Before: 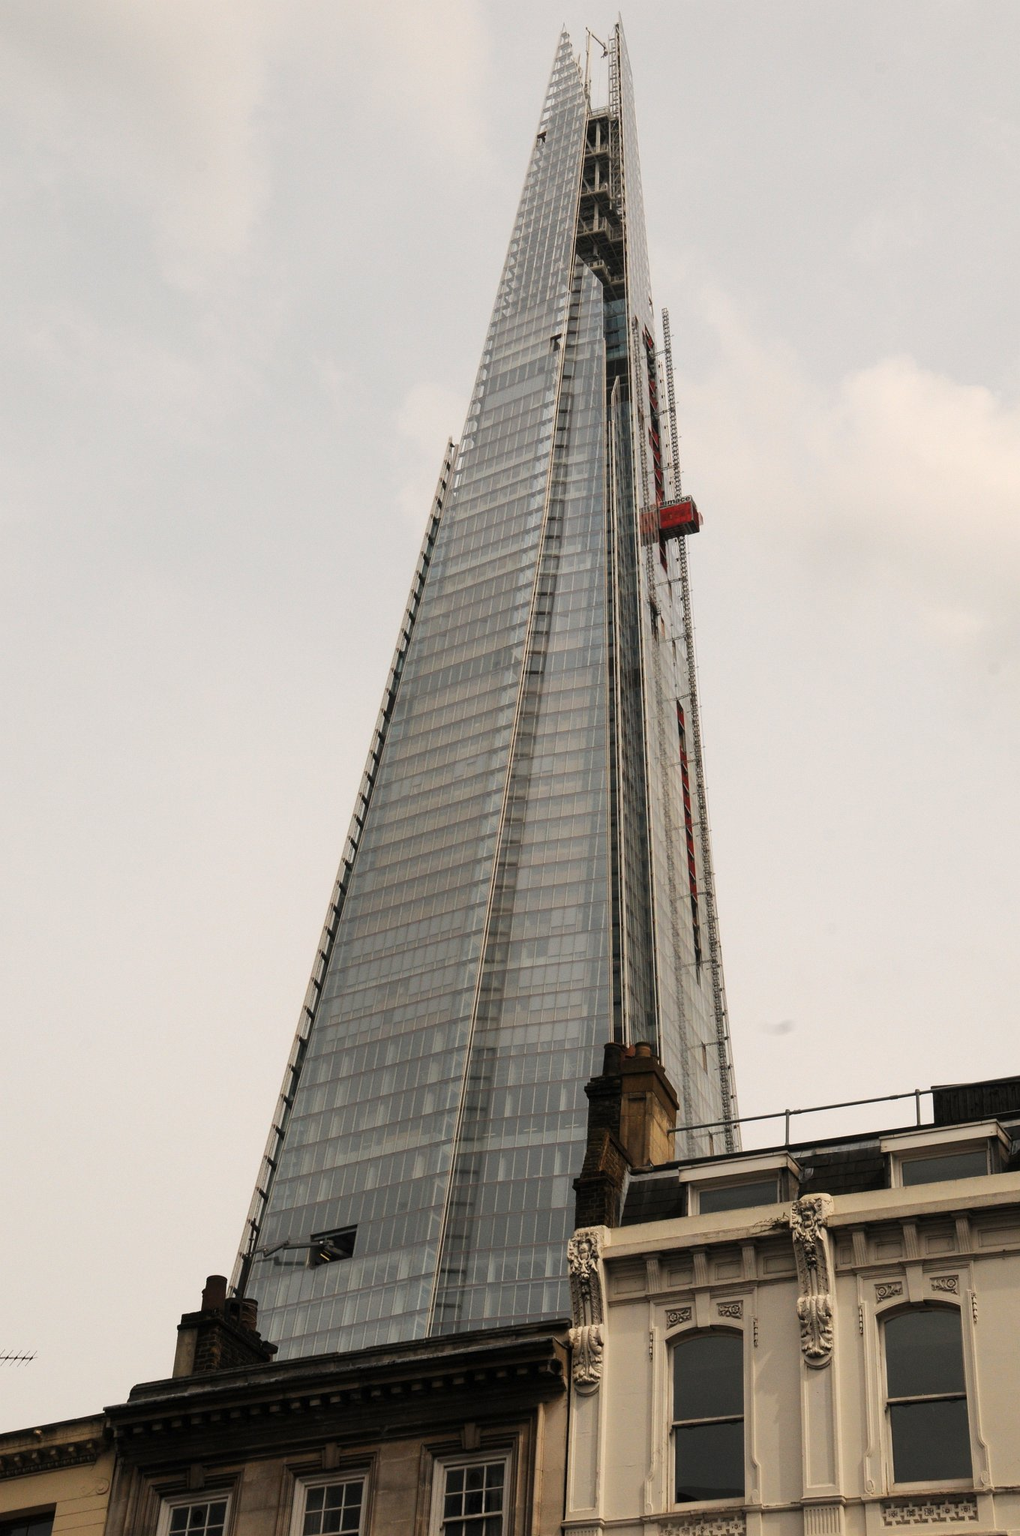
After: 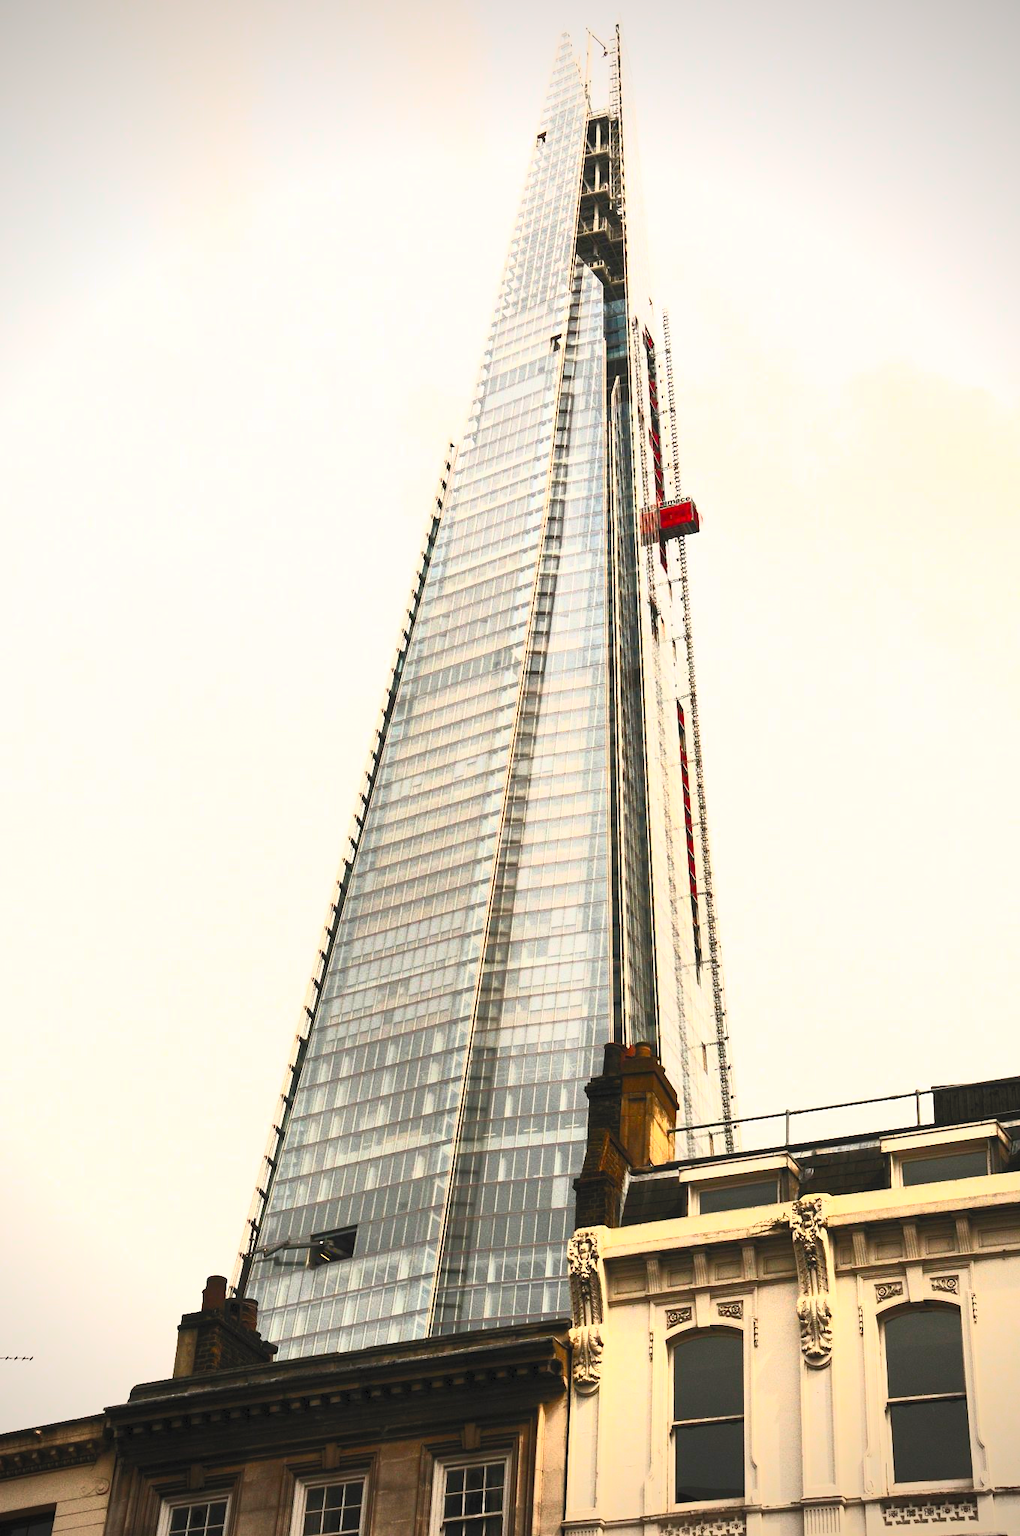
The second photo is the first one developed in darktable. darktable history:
contrast brightness saturation: contrast 0.996, brightness 0.991, saturation 0.997
vignetting: brightness -0.575
